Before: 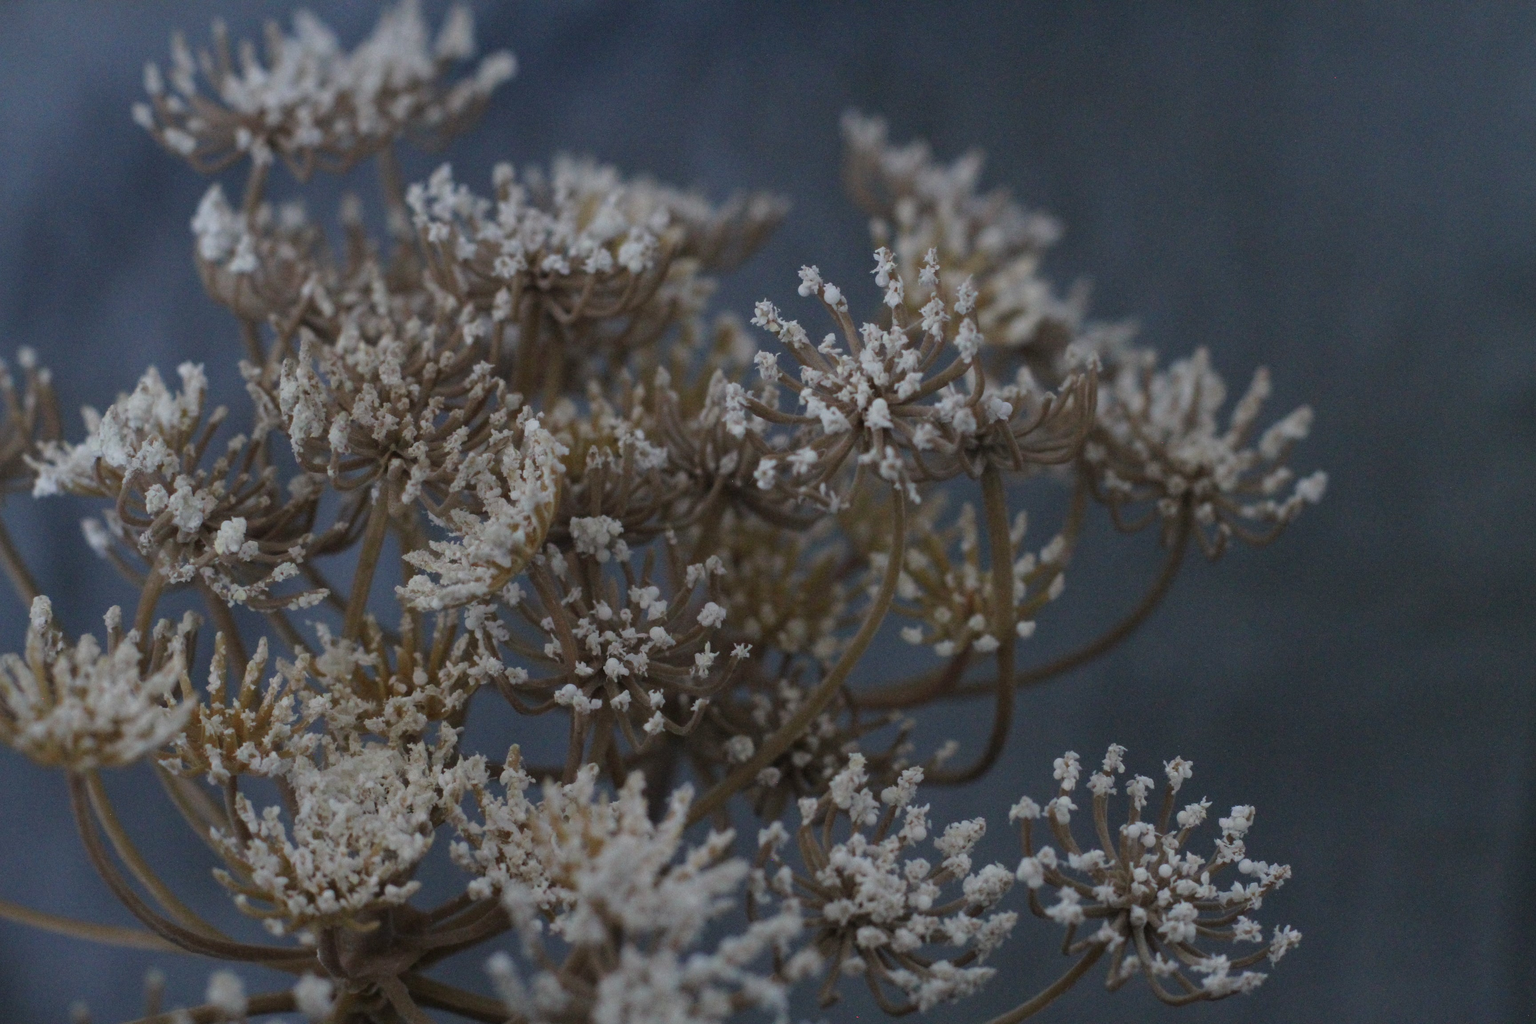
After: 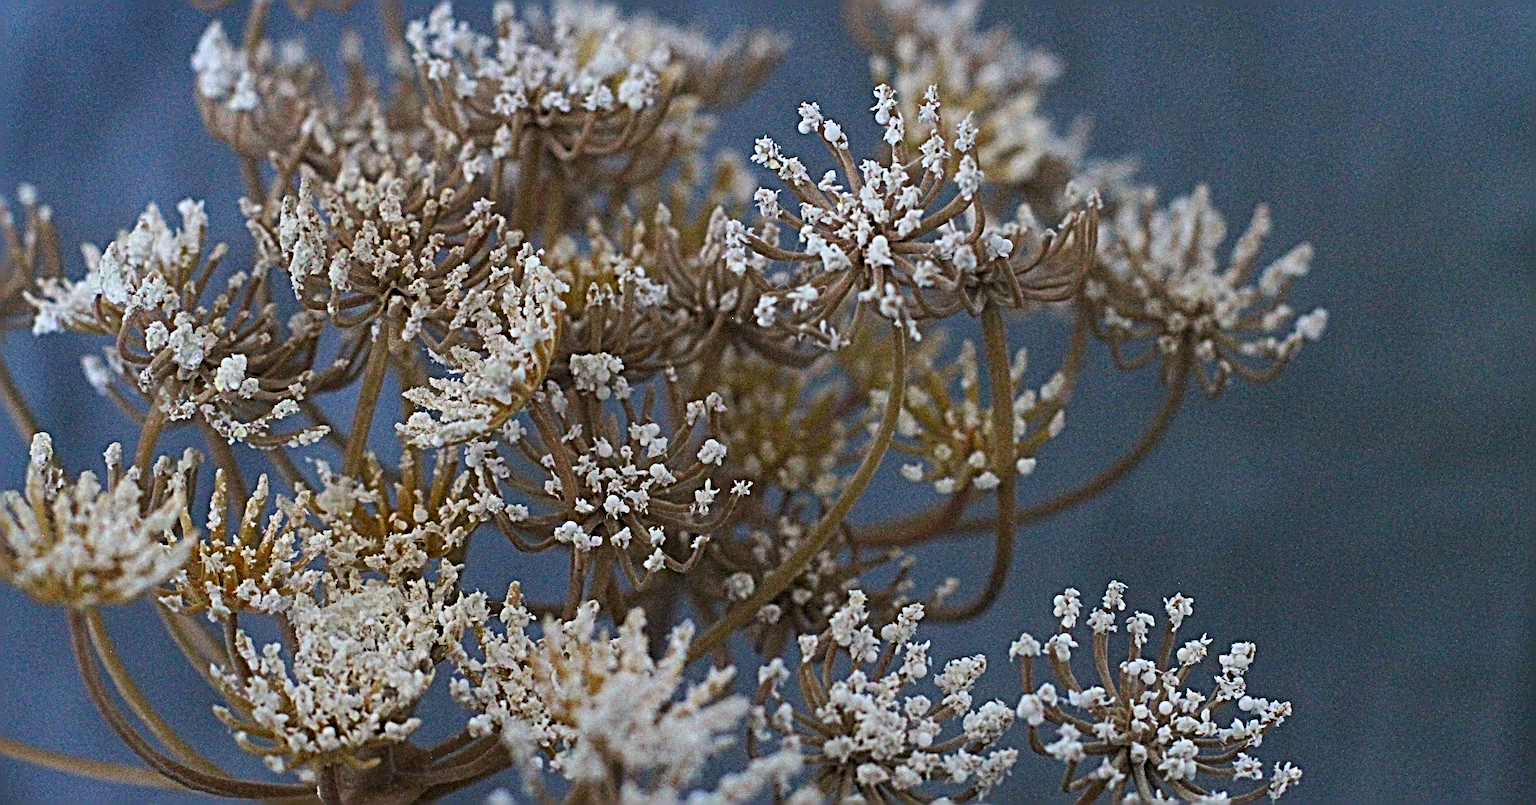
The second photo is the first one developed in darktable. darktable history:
contrast brightness saturation: contrast 0.203, brightness 0.195, saturation 0.792
sharpen: radius 6.269, amount 1.791, threshold 0.136
levels: levels [0, 0.48, 0.961]
crop and rotate: top 15.933%, bottom 5.406%
